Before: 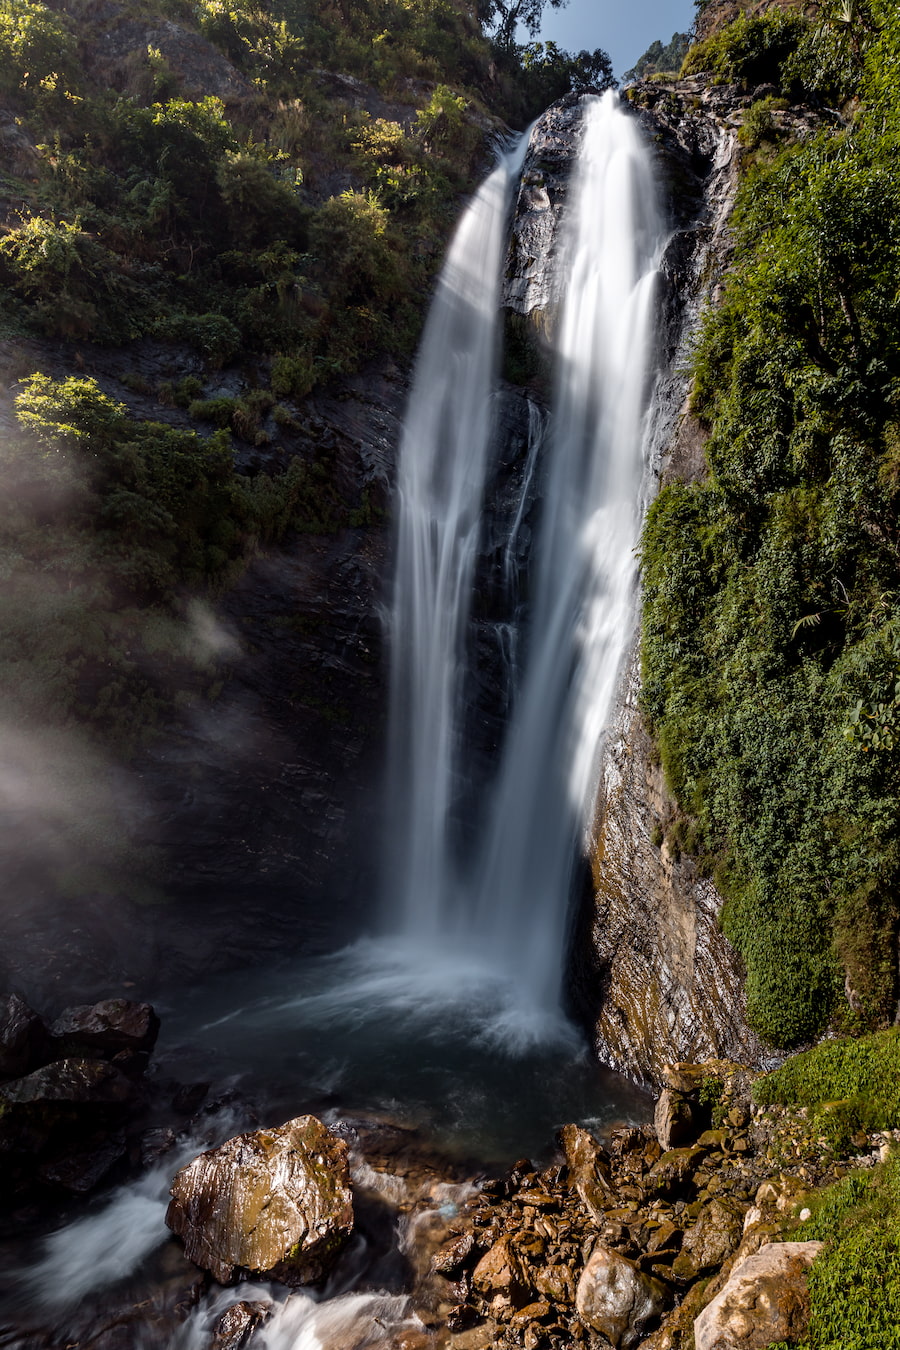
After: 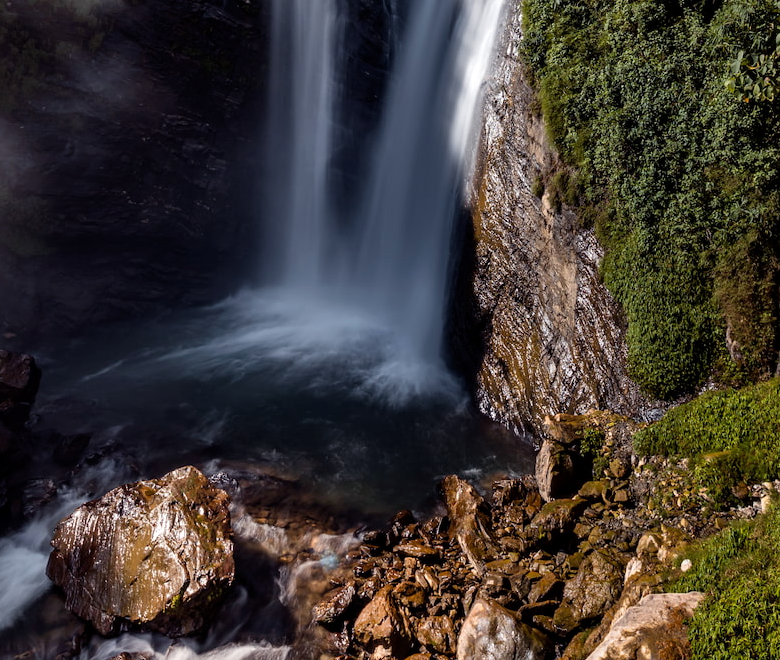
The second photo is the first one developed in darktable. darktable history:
color balance: gamma [0.9, 0.988, 0.975, 1.025], gain [1.05, 1, 1, 1]
crop and rotate: left 13.306%, top 48.129%, bottom 2.928%
